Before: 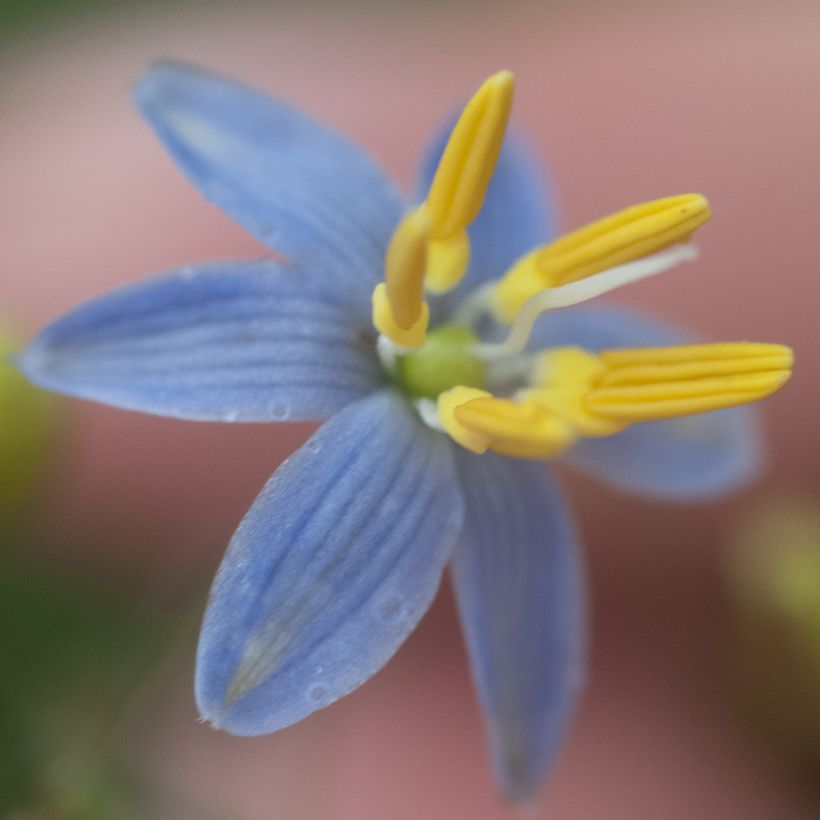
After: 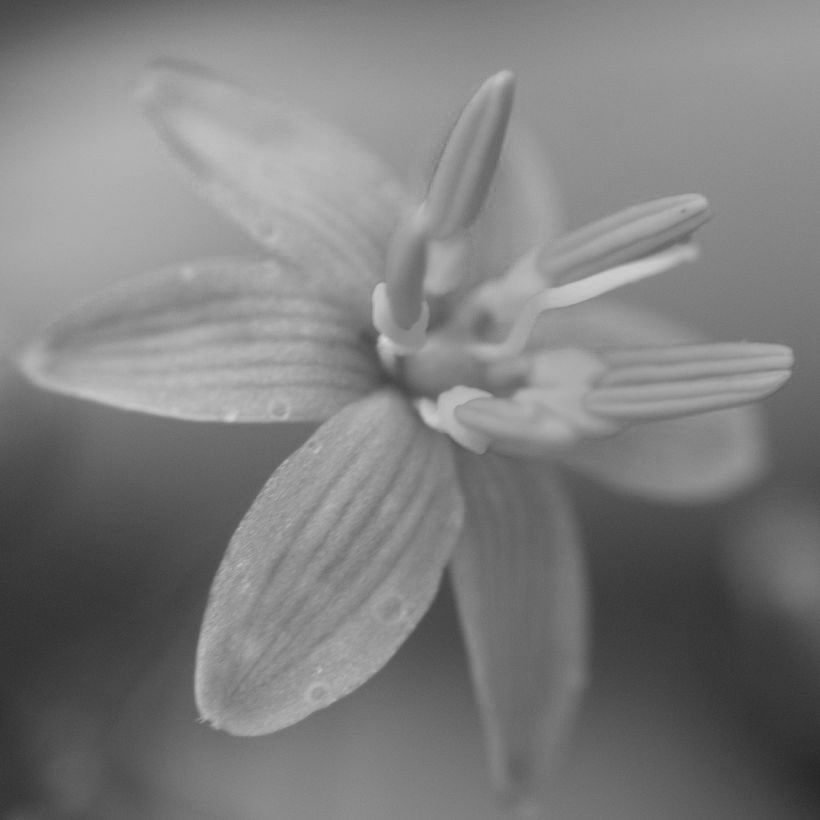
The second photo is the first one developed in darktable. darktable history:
color calibration: output gray [0.25, 0.35, 0.4, 0], x 0.38, y 0.39, temperature 4077.7 K
